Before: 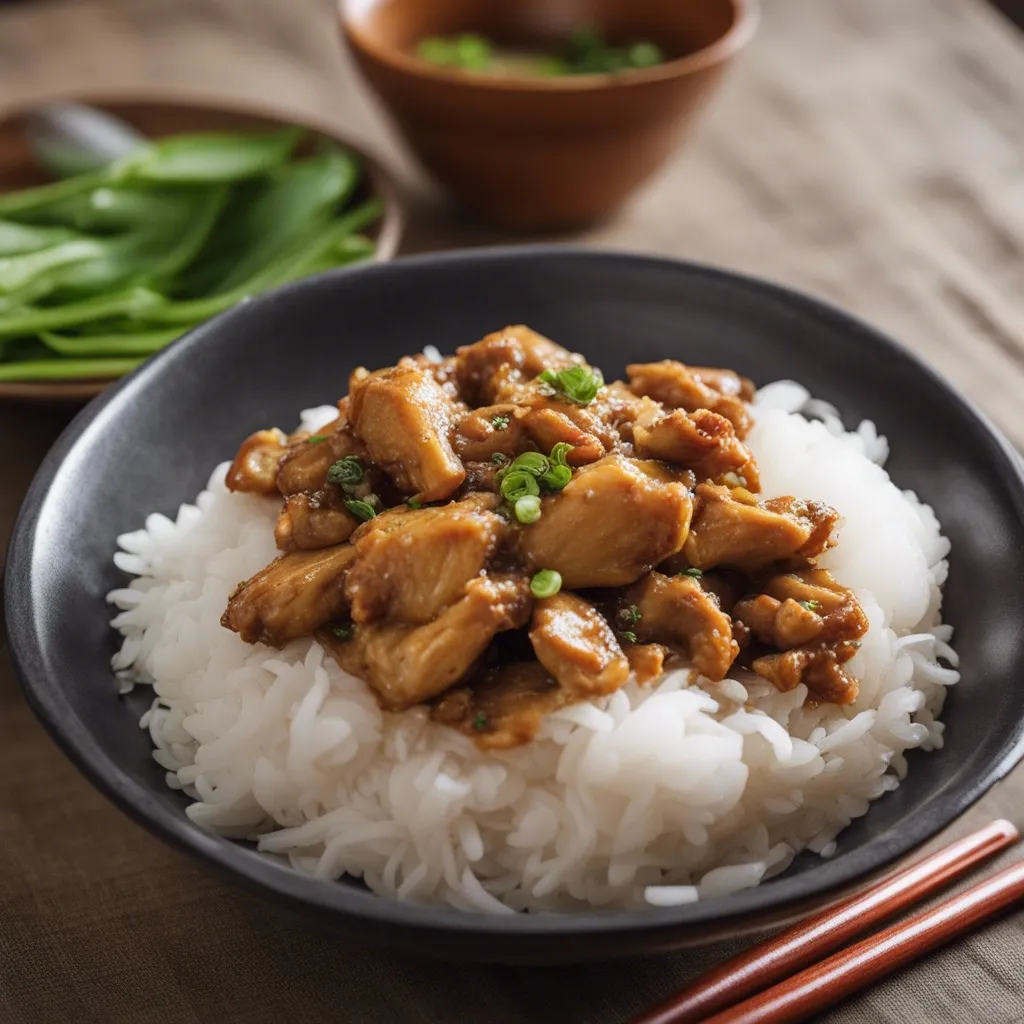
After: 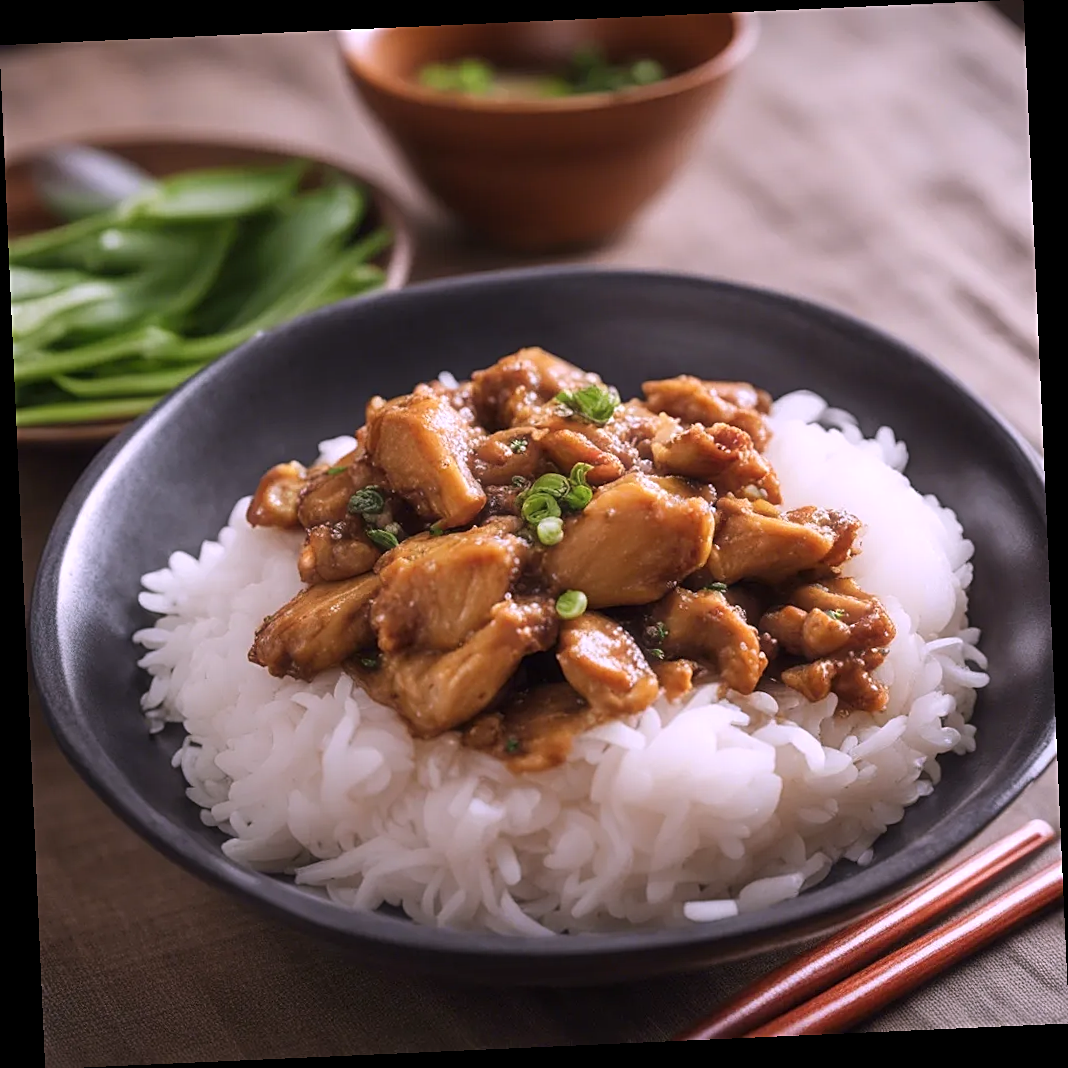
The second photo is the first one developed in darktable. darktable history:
rotate and perspective: rotation -2.56°, automatic cropping off
sharpen: on, module defaults
haze removal: strength -0.1, adaptive false
white balance: red 1.066, blue 1.119
